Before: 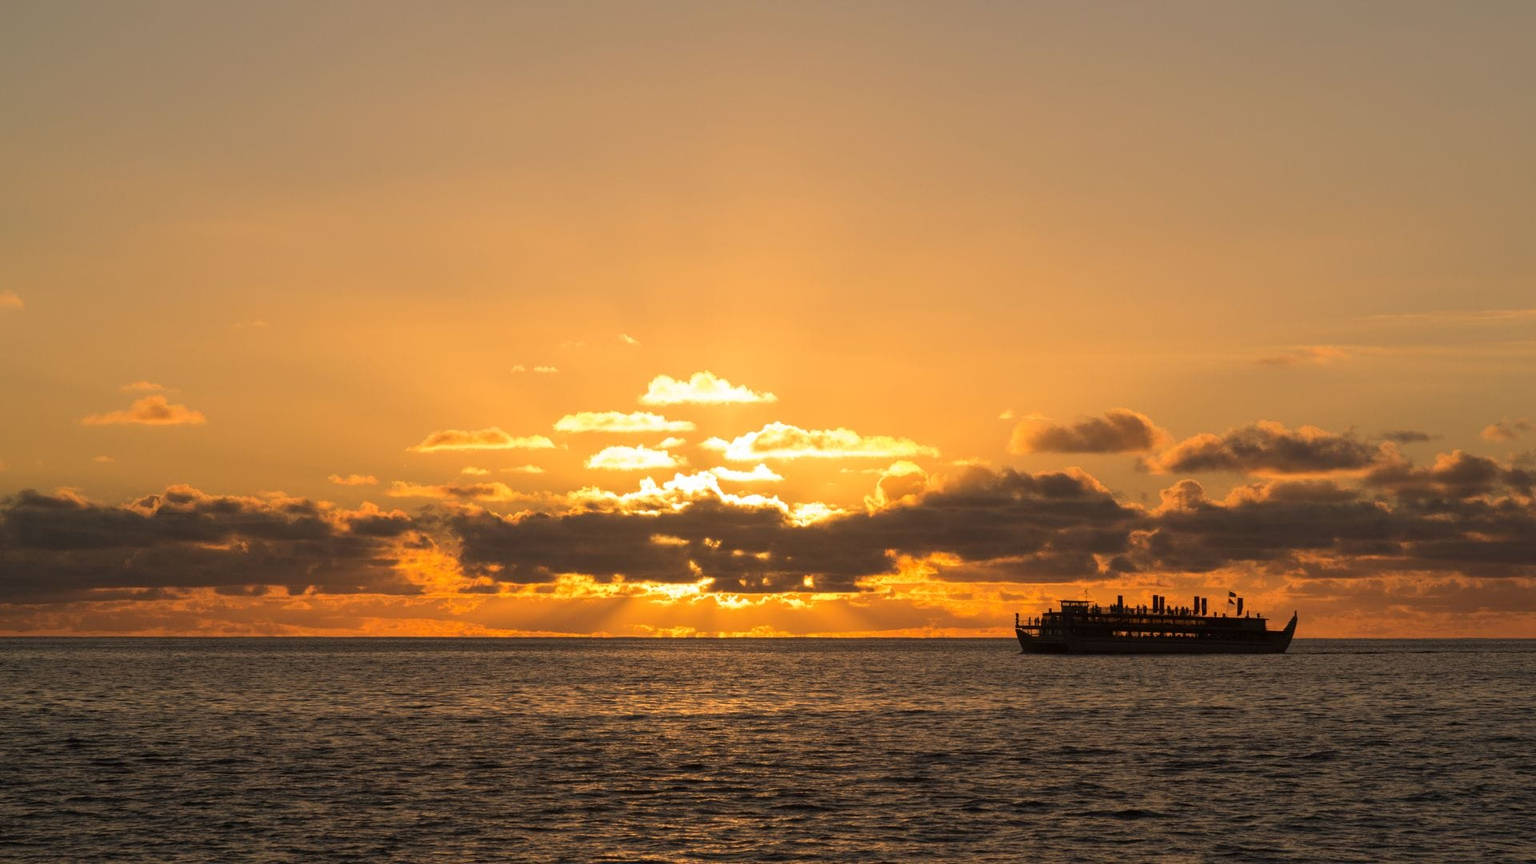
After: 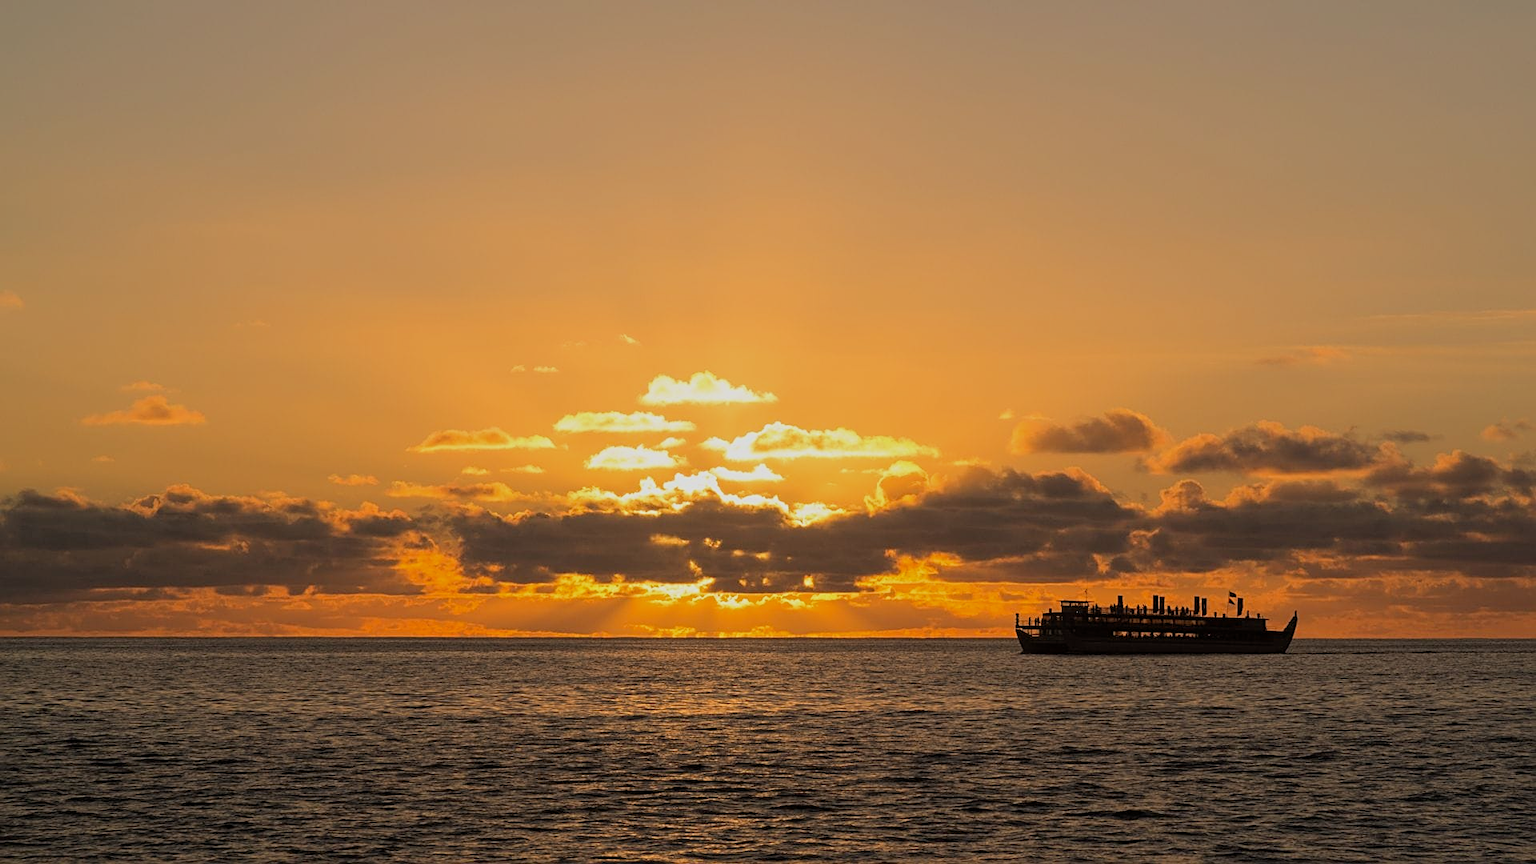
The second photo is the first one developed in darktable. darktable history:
sharpen: on, module defaults
filmic rgb: black relative exposure -16 EV, white relative exposure 4.05 EV, threshold 5.97 EV, target black luminance 0%, hardness 7.59, latitude 73.18%, contrast 0.898, highlights saturation mix 11.07%, shadows ↔ highlights balance -0.38%, color science v6 (2022), enable highlight reconstruction true
